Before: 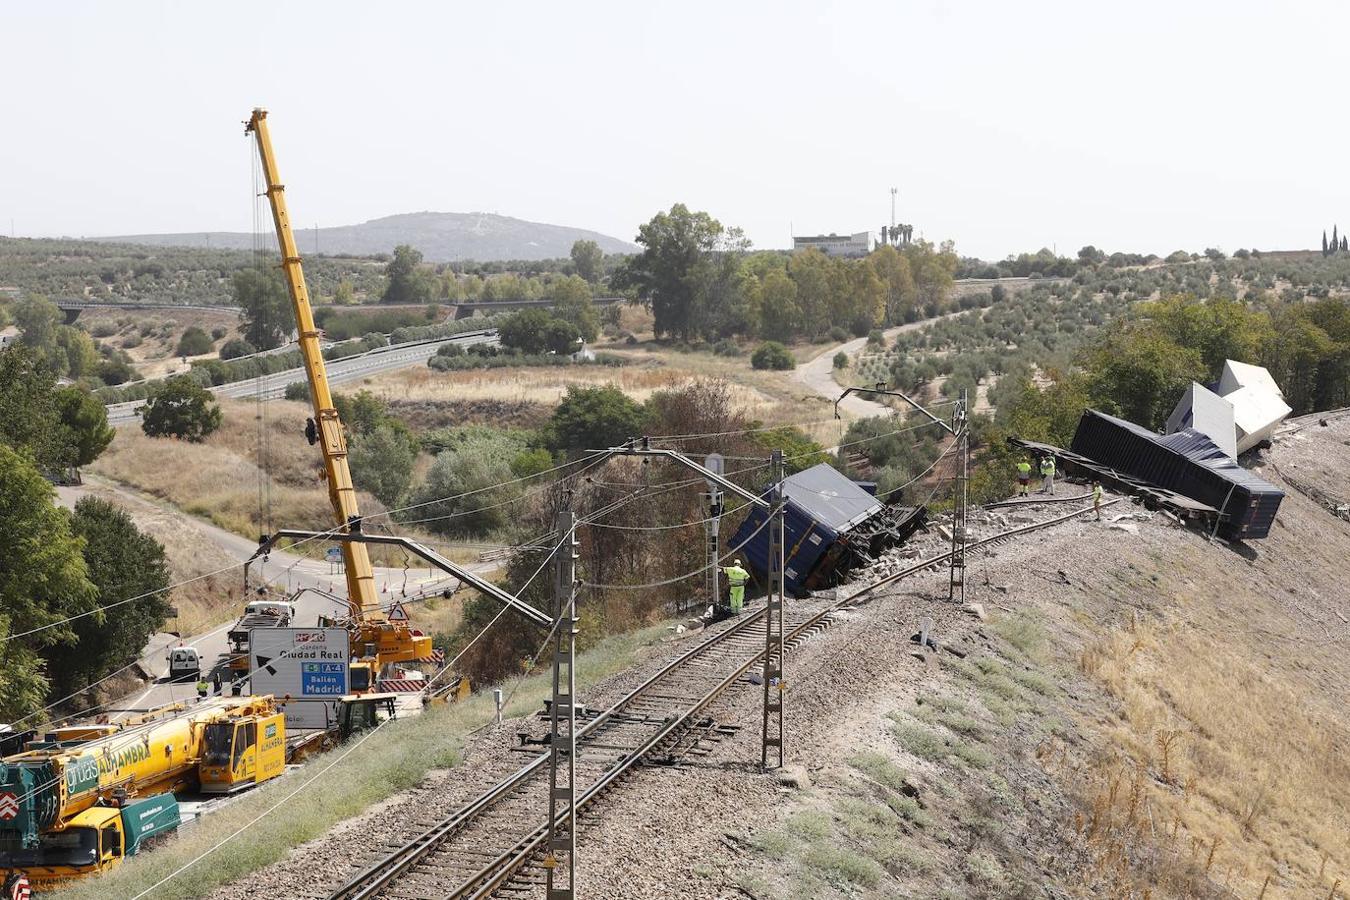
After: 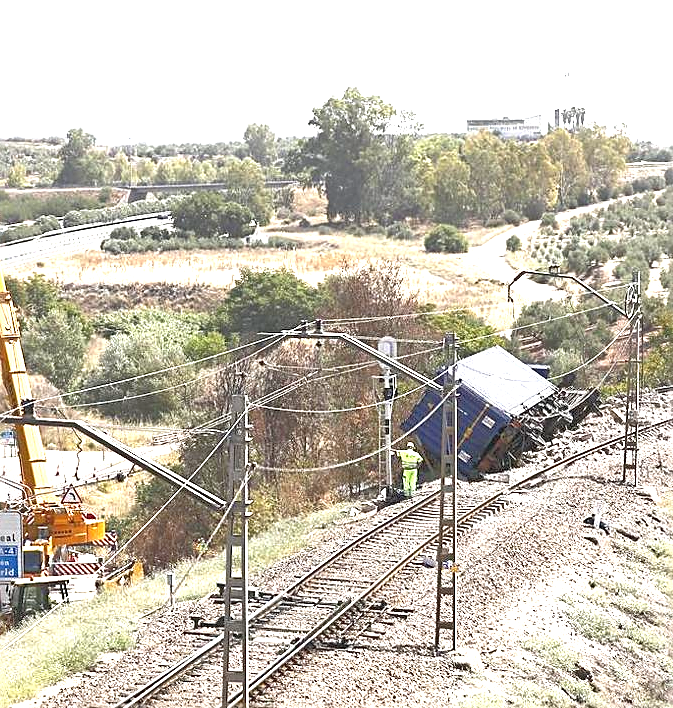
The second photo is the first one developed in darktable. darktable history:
tone equalizer: -7 EV 0.148 EV, -6 EV 0.607 EV, -5 EV 1.17 EV, -4 EV 1.34 EV, -3 EV 1.14 EV, -2 EV 0.6 EV, -1 EV 0.158 EV
local contrast: mode bilateral grid, contrast 21, coarseness 51, detail 141%, midtone range 0.2
crop and rotate: angle 0.012°, left 24.269%, top 13.065%, right 25.859%, bottom 8.156%
sharpen: amount 0.749
color correction: highlights a* -0.21, highlights b* -0.131
exposure: black level correction -0.002, exposure 1.342 EV, compensate exposure bias true, compensate highlight preservation false
